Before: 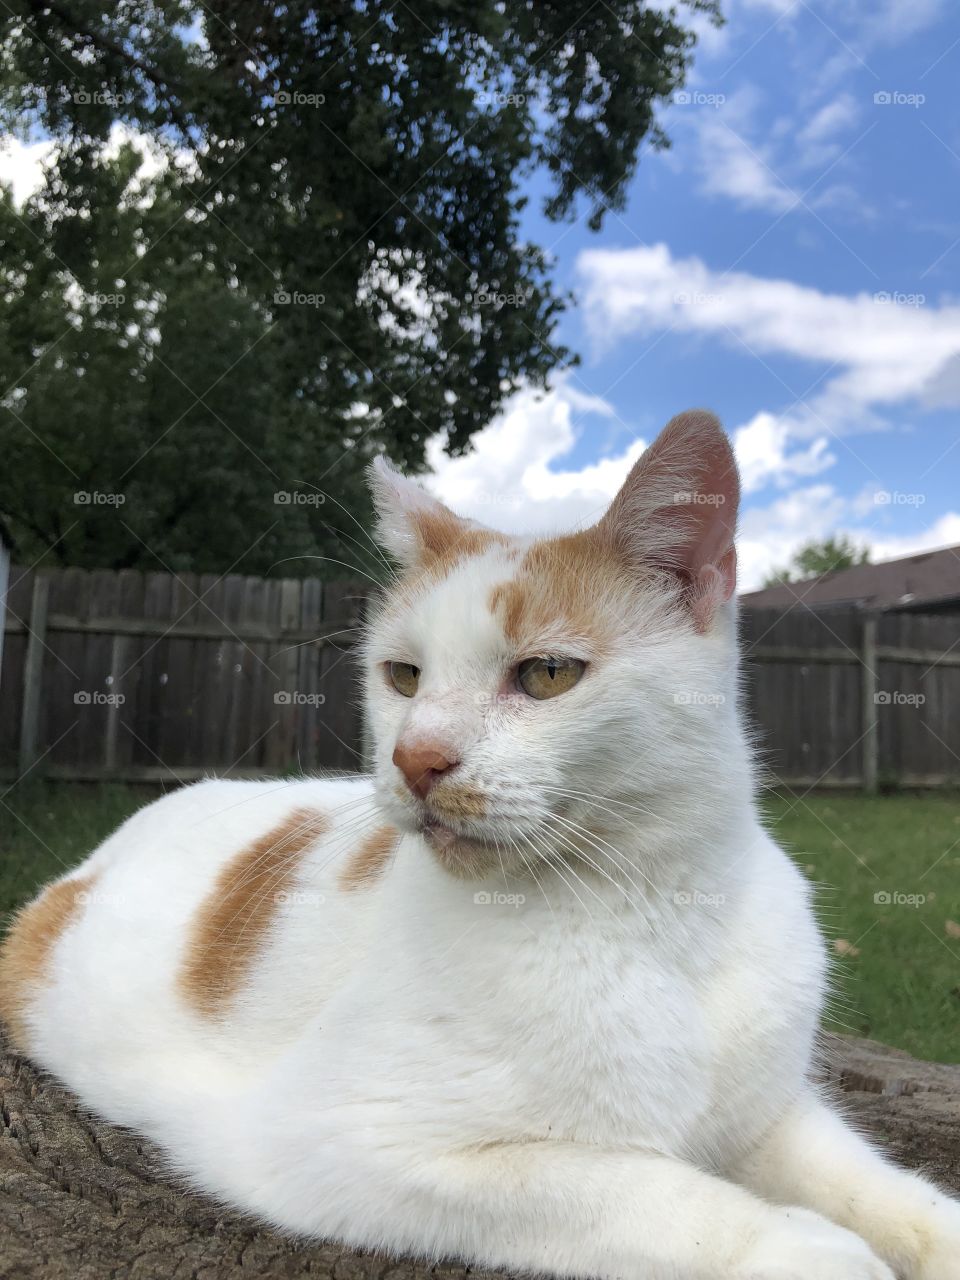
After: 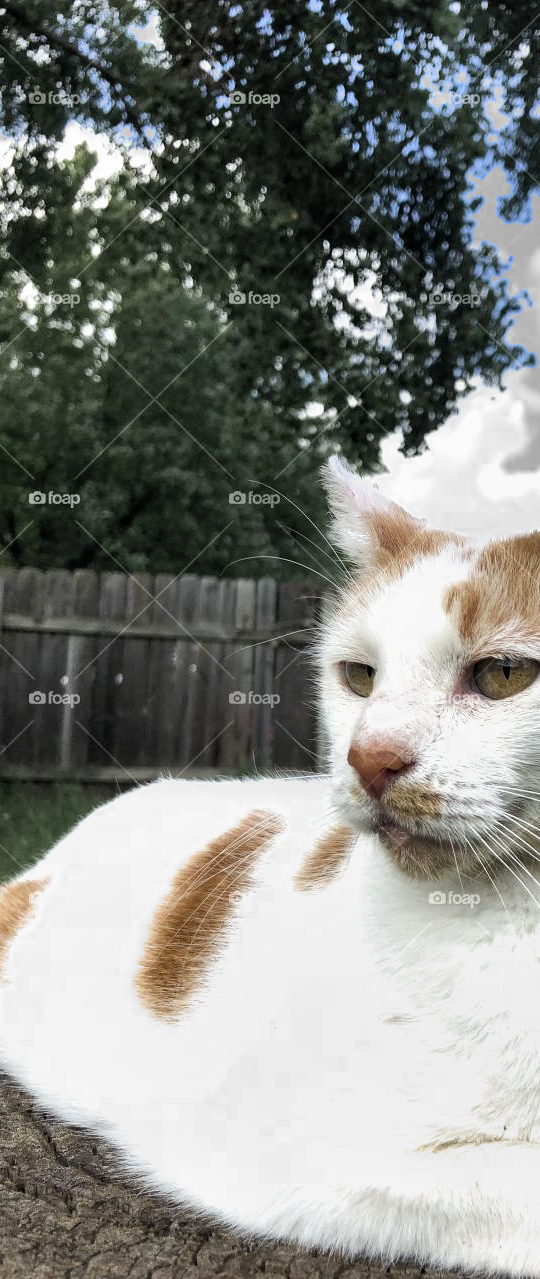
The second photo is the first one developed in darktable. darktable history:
exposure: exposure 0.825 EV, compensate highlight preservation false
filmic rgb: middle gray luminance 18.37%, black relative exposure -11.55 EV, white relative exposure 2.58 EV, threshold 2.99 EV, target black luminance 0%, hardness 8.43, latitude 98.96%, contrast 1.085, shadows ↔ highlights balance 0.567%, add noise in highlights 0.001, preserve chrominance max RGB, color science v3 (2019), use custom middle-gray values true, contrast in highlights soft, enable highlight reconstruction true
shadows and highlights: soften with gaussian
crop: left 4.769%, right 38.918%
local contrast: highlights 103%, shadows 102%, detail 131%, midtone range 0.2
contrast brightness saturation: contrast -0.071, brightness -0.045, saturation -0.106
